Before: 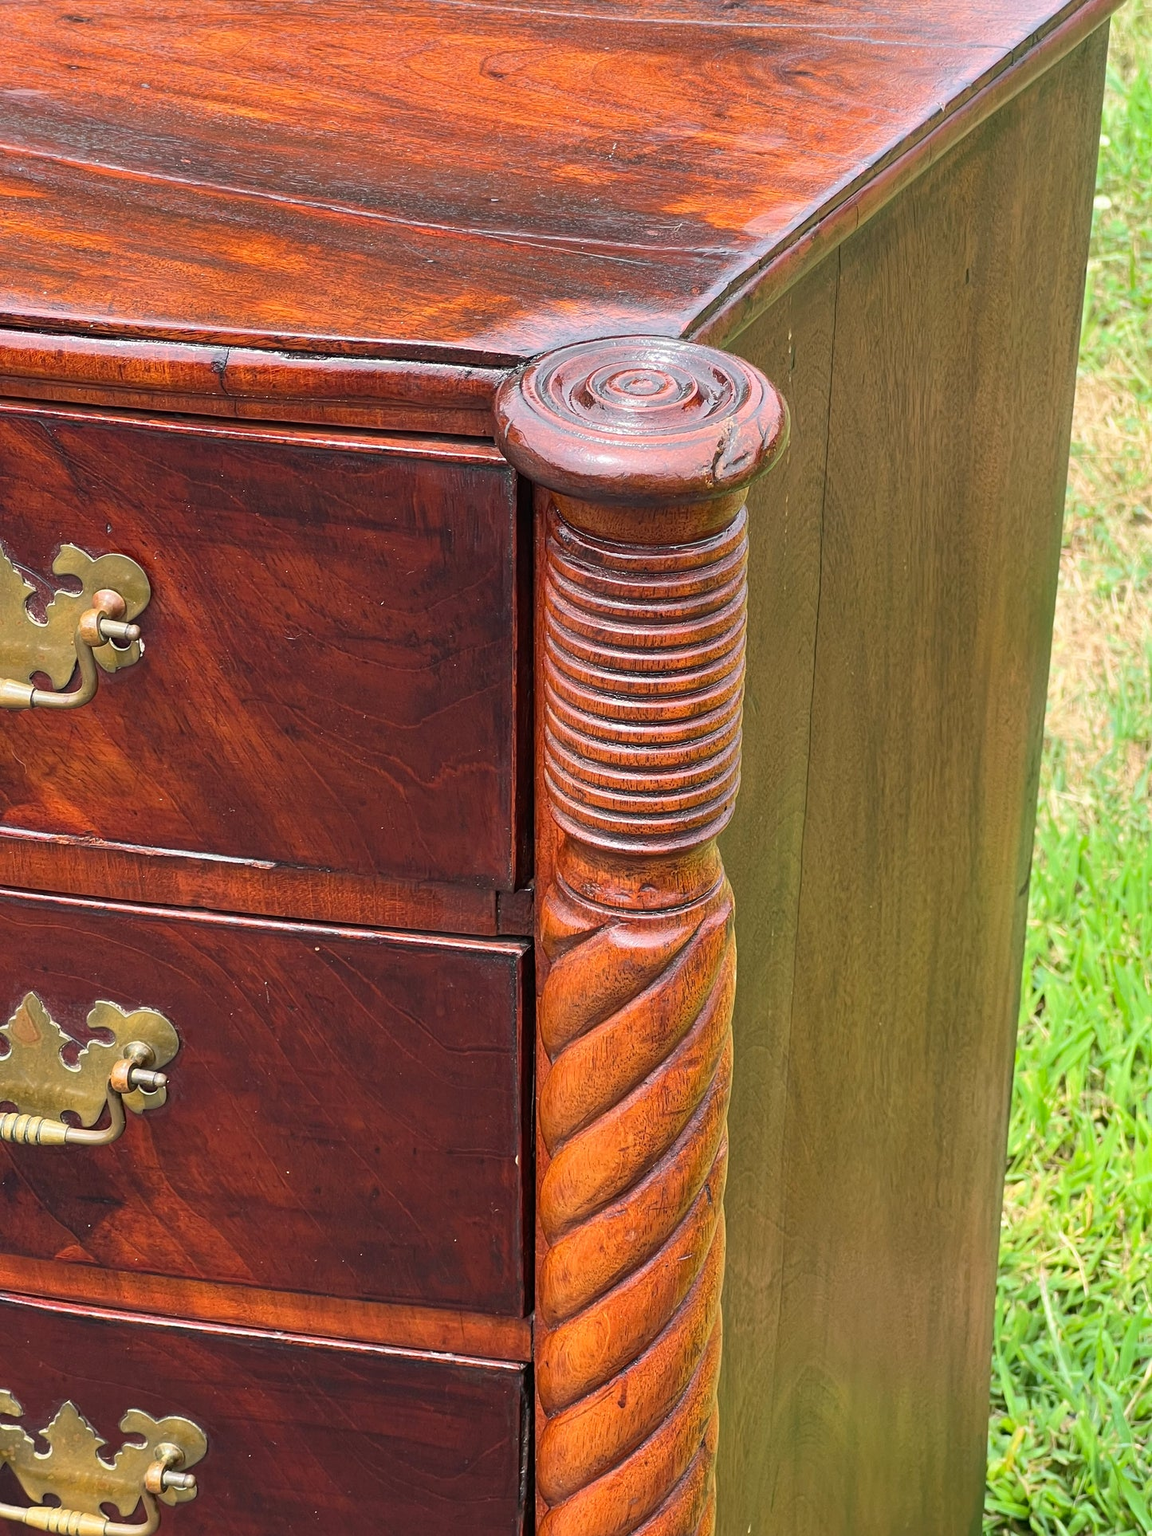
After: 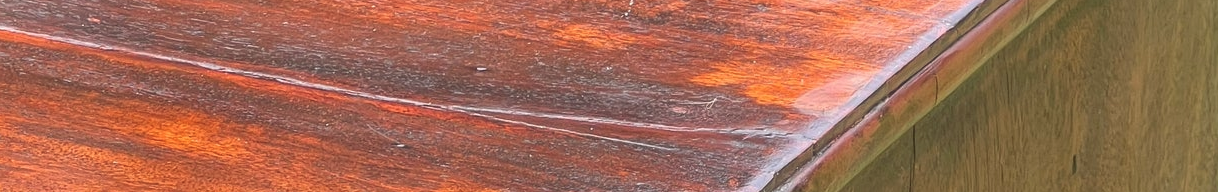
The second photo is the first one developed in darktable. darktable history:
crop and rotate: left 9.644%, top 9.491%, right 6.021%, bottom 80.509%
haze removal: strength -0.09, distance 0.358, compatibility mode true, adaptive false
